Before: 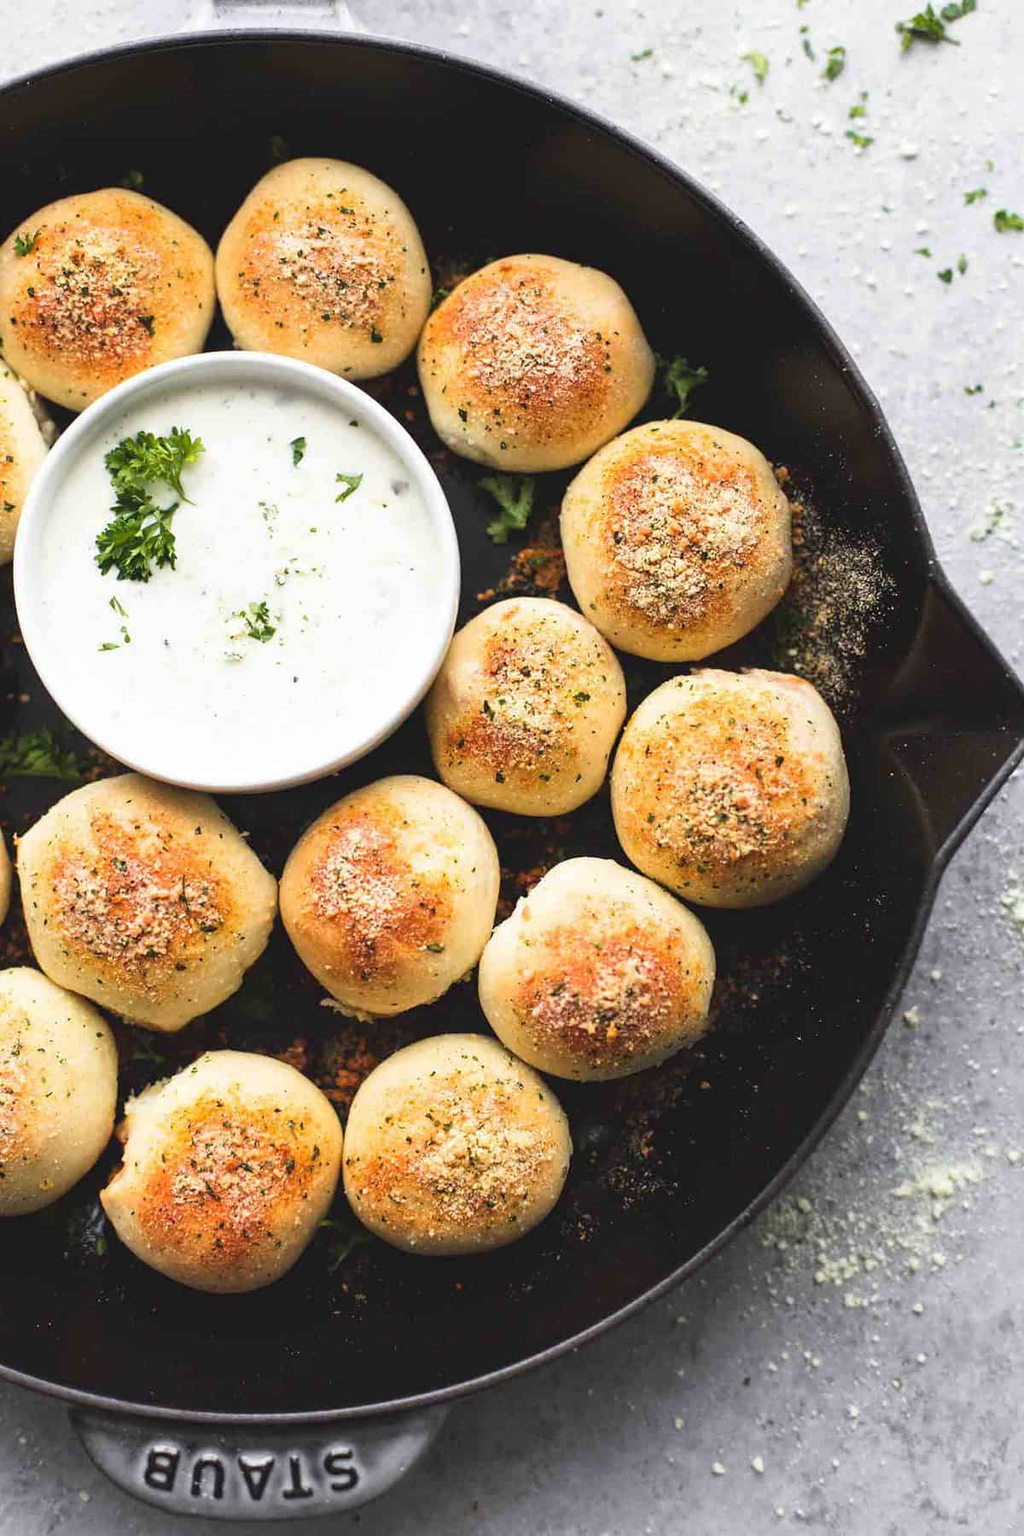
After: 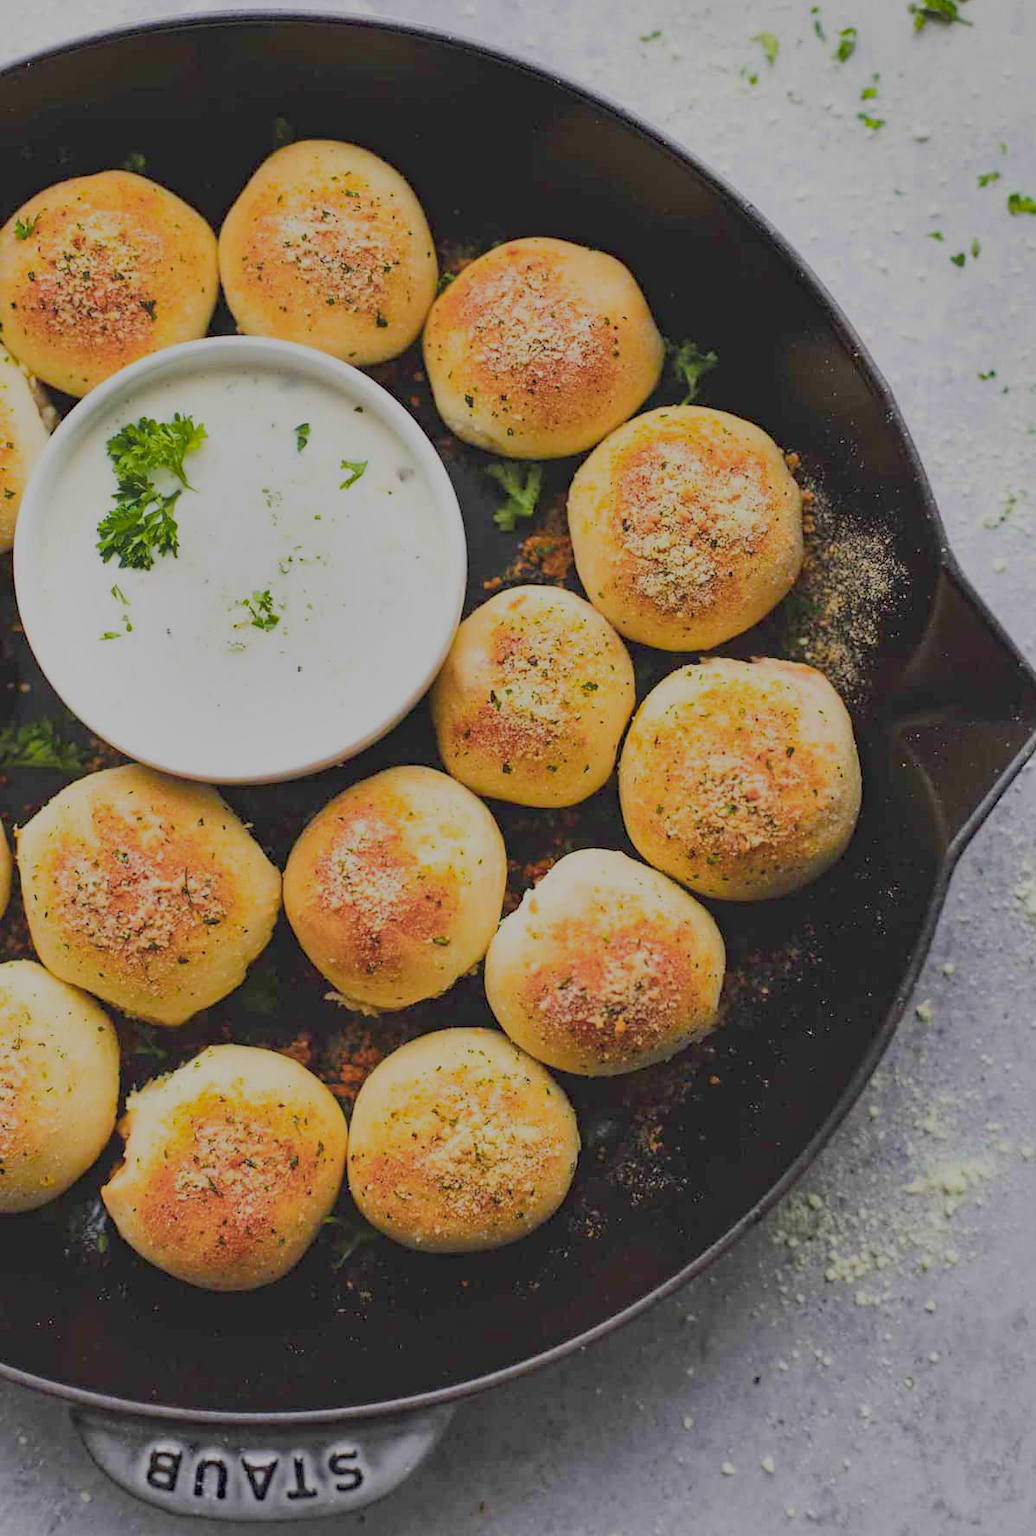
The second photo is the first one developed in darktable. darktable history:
filmic rgb: black relative exposure -13.99 EV, white relative exposure 7.94 EV, hardness 3.74, latitude 50.2%, contrast 0.517
crop: top 1.332%, right 0.081%
color balance rgb: power › luminance 1.52%, perceptual saturation grading › global saturation 30.378%, global vibrance 20%
shadows and highlights: shadows 13.25, white point adjustment 1.14, soften with gaussian
haze removal: compatibility mode true, adaptive false
exposure: exposure -0.047 EV, compensate highlight preservation false
tone equalizer: -8 EV -0.778 EV, -7 EV -0.709 EV, -6 EV -0.576 EV, -5 EV -0.407 EV, -3 EV 0.368 EV, -2 EV 0.6 EV, -1 EV 0.675 EV, +0 EV 0.765 EV, edges refinement/feathering 500, mask exposure compensation -1.57 EV, preserve details no
